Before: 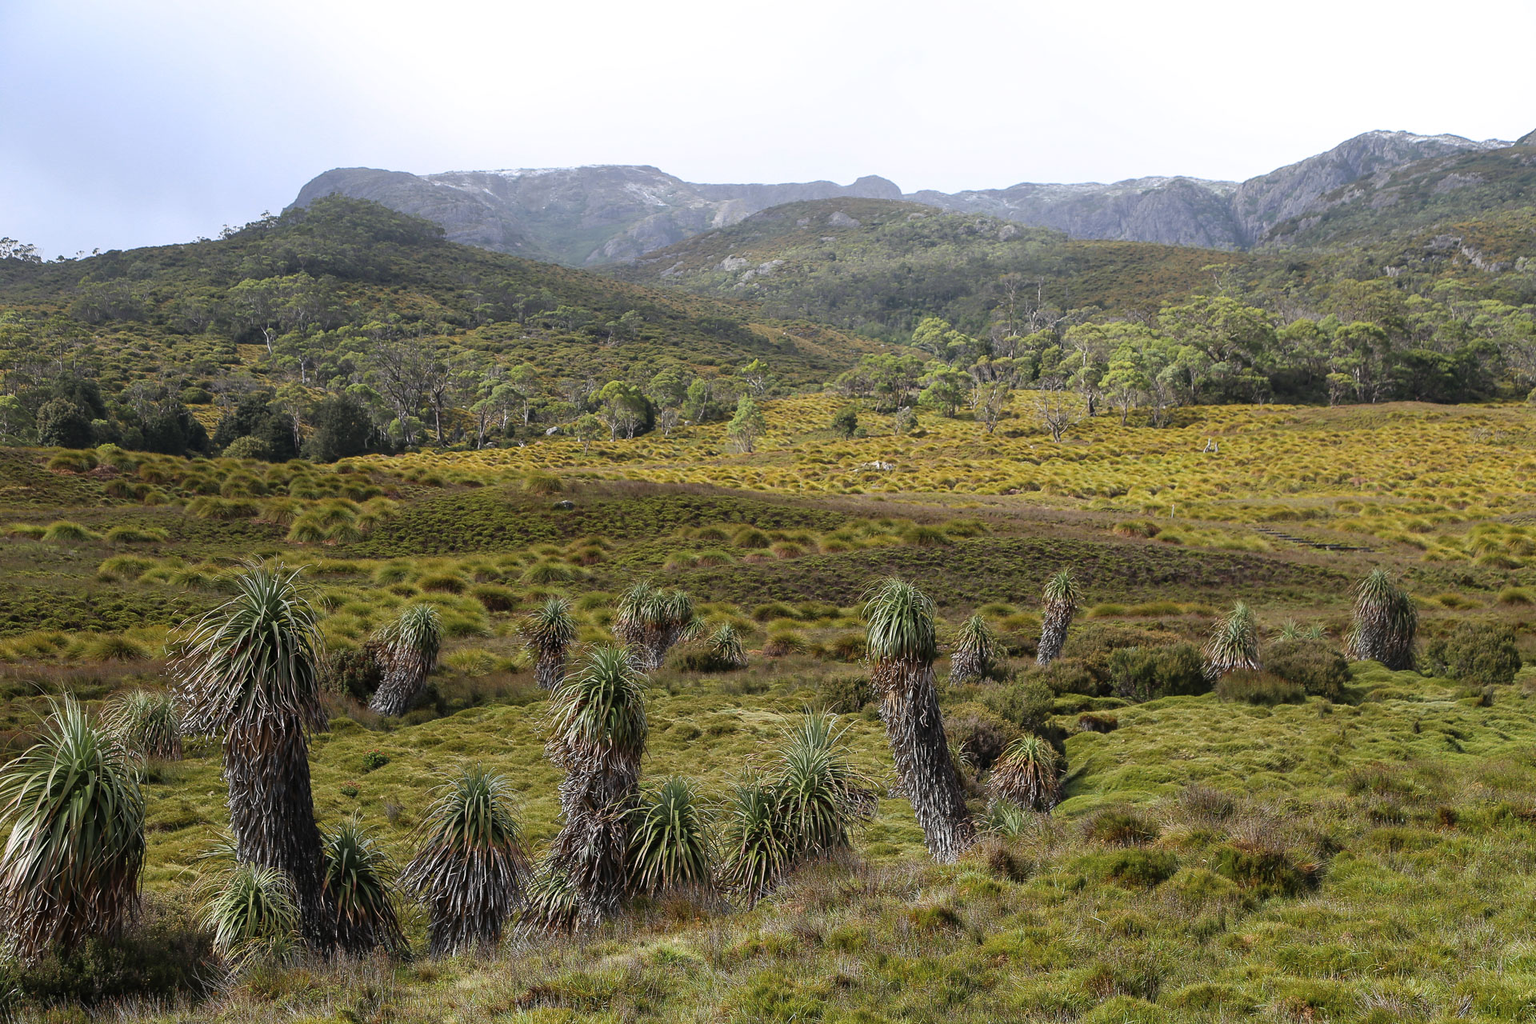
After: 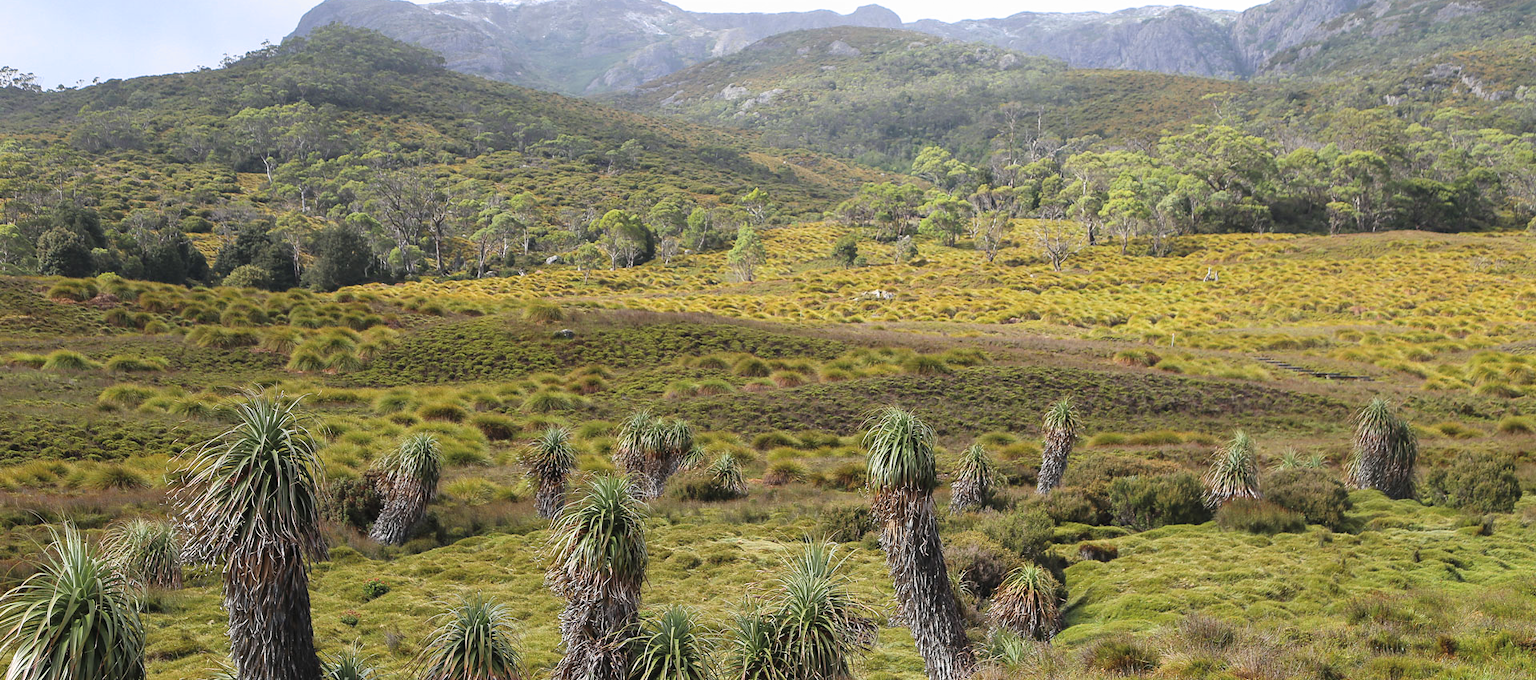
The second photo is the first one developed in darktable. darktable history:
filmic rgb: black relative exposure -15 EV, white relative exposure 3 EV, threshold 6 EV, target black luminance 0%, hardness 9.27, latitude 99%, contrast 0.912, shadows ↔ highlights balance 0.505%, add noise in highlights 0, color science v3 (2019), use custom middle-gray values true, iterations of high-quality reconstruction 0, contrast in highlights soft, enable highlight reconstruction true
crop: top 16.727%, bottom 16.727%
exposure: black level correction -0.002, exposure 0.708 EV, compensate exposure bias true, compensate highlight preservation false
